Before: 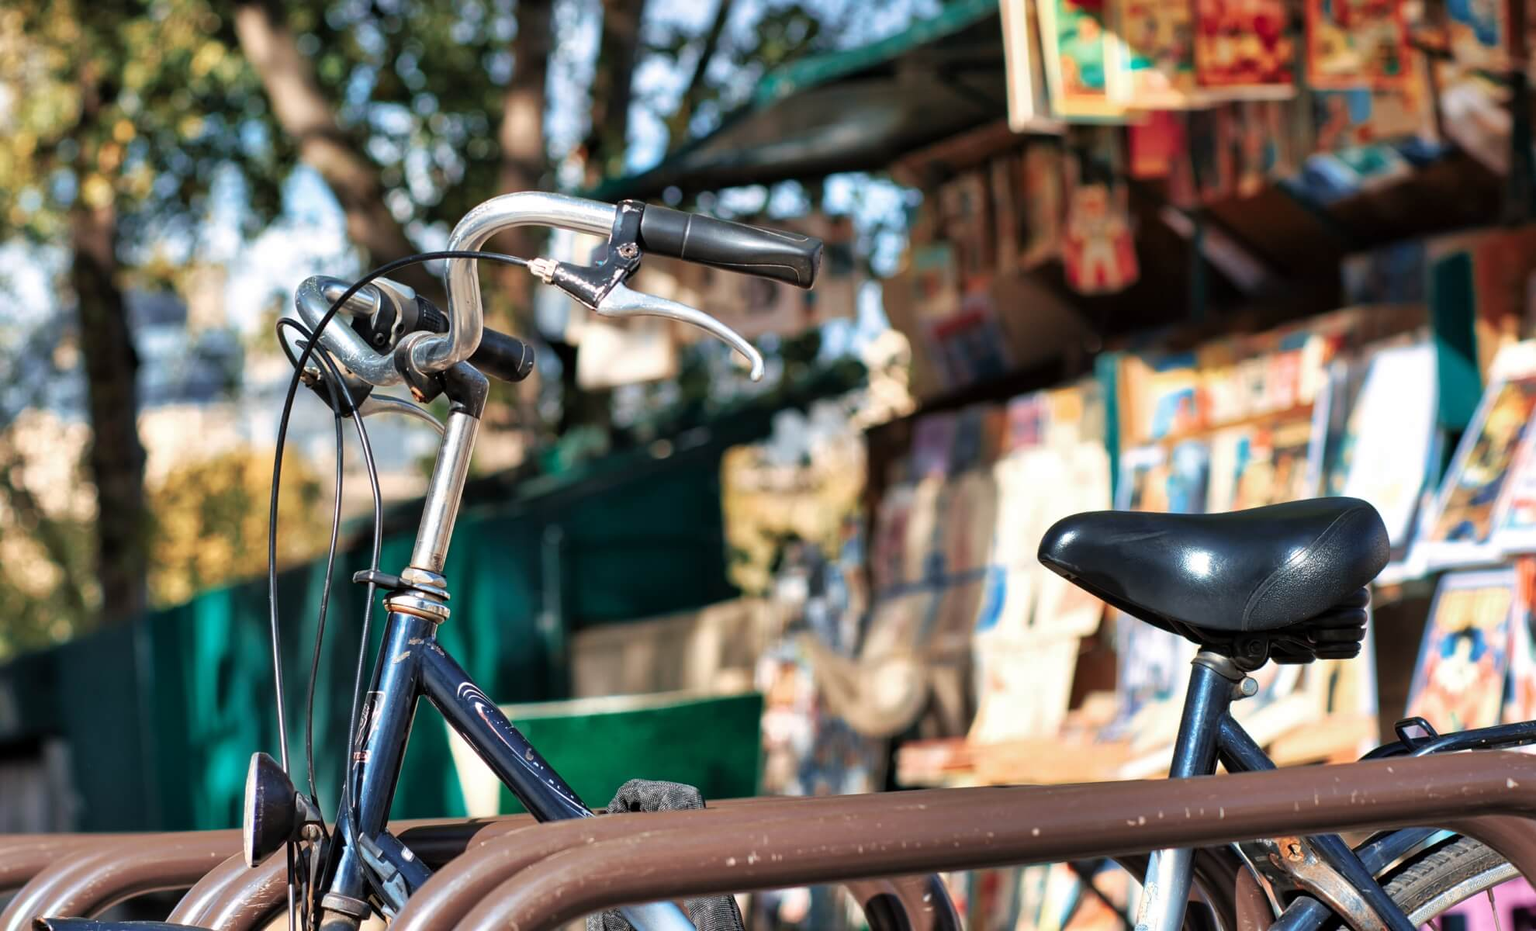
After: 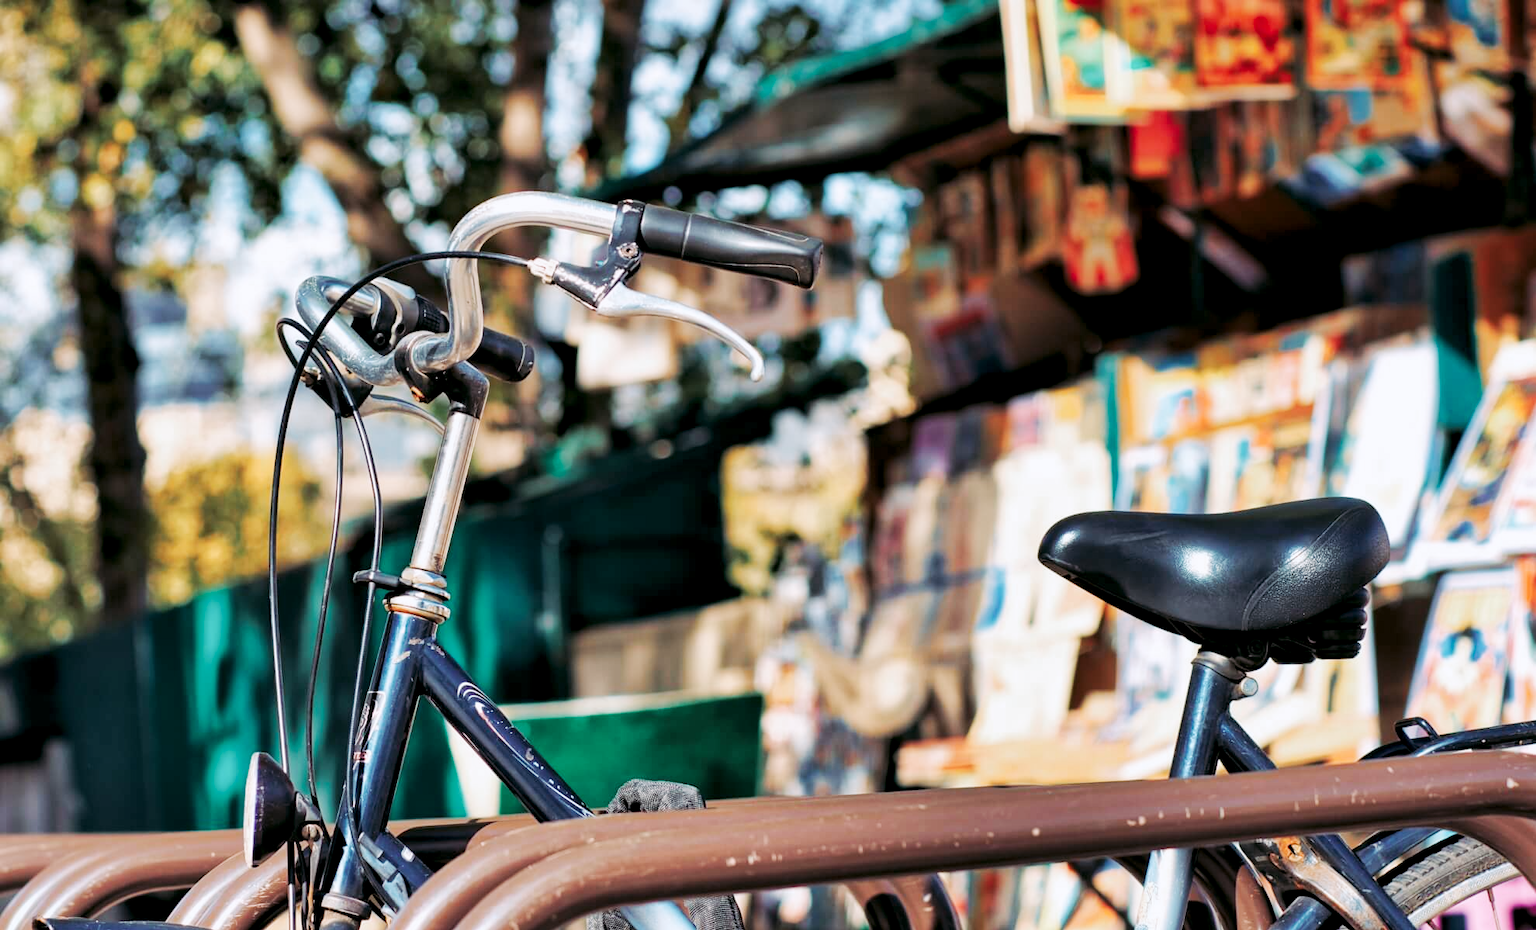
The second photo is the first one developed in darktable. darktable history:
tone curve: curves: ch0 [(0, 0) (0.003, 0.003) (0.011, 0.011) (0.025, 0.025) (0.044, 0.044) (0.069, 0.068) (0.1, 0.098) (0.136, 0.134) (0.177, 0.175) (0.224, 0.221) (0.277, 0.273) (0.335, 0.33) (0.399, 0.393) (0.468, 0.461) (0.543, 0.546) (0.623, 0.625) (0.709, 0.711) (0.801, 0.802) (0.898, 0.898) (1, 1)], preserve colors none
color look up table: target L [96.84, 94, 93.12, 89.35, 86.2, 86.97, 77.94, 72.81, 68.89, 53.09, 48.44, 57.06, 26.61, 14.9, 200, 82.65, 75.21, 70.65, 72.79, 65.16, 60.99, 64.01, 53.5, 51.2, 47, 33.08, 18.22, 11.27, 90.05, 86.74, 76.72, 79.81, 73.94, 70.72, 59.28, 59.22, 64.63, 44.73, 49.52, 49.02, 29.75, 30.19, 22.08, 3.489, 90.51, 81.34, 65.45, 57.45, 29.79], target a [-0.261, -12.76, -13.91, -23.51, -45.1, -7.073, -15.16, -5.607, -44.68, -50.06, -23.14, -39.5, -31.01, -18.34, 0, 19.46, 16.93, 45.76, 18.66, 52.81, 74.16, 19.69, 79.94, 34.09, 68.55, 55.67, 37.03, 5.493, 18.13, 6.778, 37.92, 34.34, 11.89, 19.7, -0.463, 81.02, 9.578, 62.46, 58.59, 69.56, 34.31, 47.91, 33.15, 12.79, -36.58, -17.7, -35.51, -23.5, -1.331], target b [0.964, 36.86, 11.18, 21, 27.8, 26.4, 4.842, 73.13, 13.25, 39.09, 41.22, 0.259, 25.61, 4.846, 0, 16.39, 77.14, 17.38, 9.051, 61.66, -9.396, 38.28, 39.53, 59.7, 61.52, 24.23, 27.8, 12.33, -12.47, -3.475, -4.878, -27.94, -32.13, -16.71, -1.336, -35.75, -50.74, -18.66, -45, -64.06, -21.27, -83.57, -70.42, -8.371, -9.231, -20.65, -17.48, -29.62, -38.83], num patches 49
